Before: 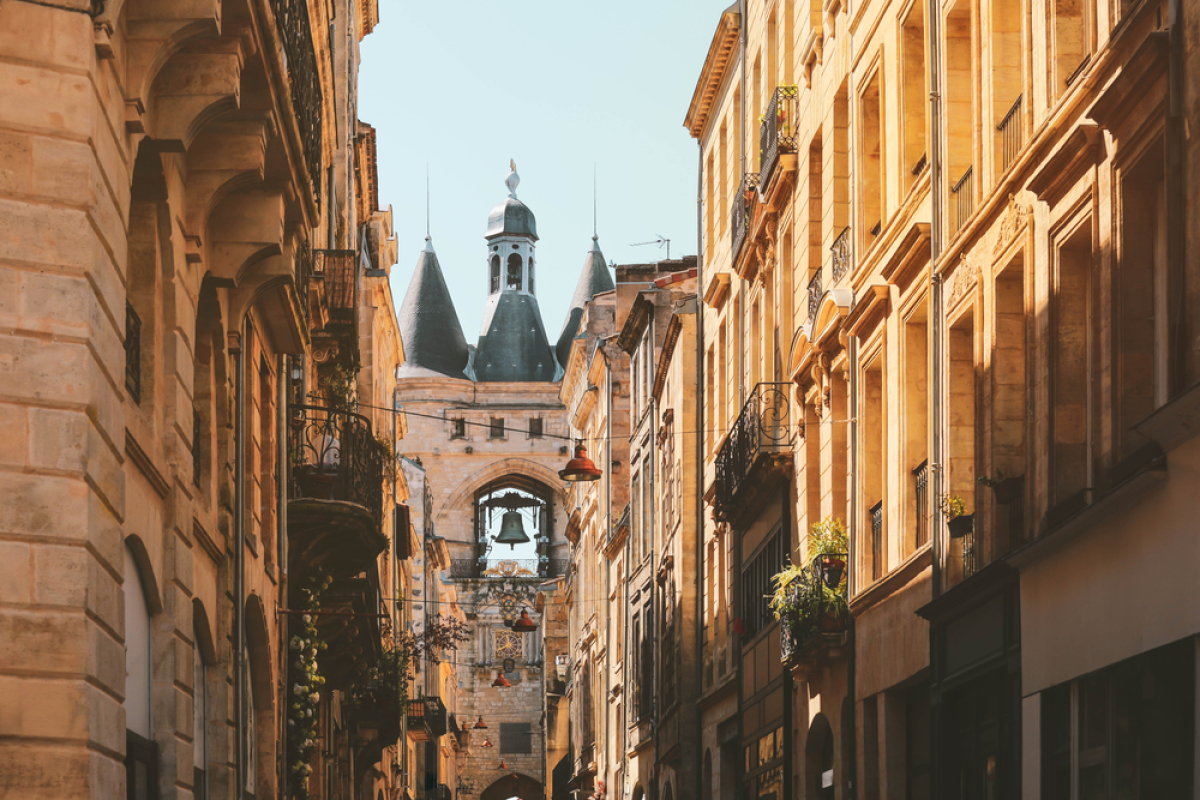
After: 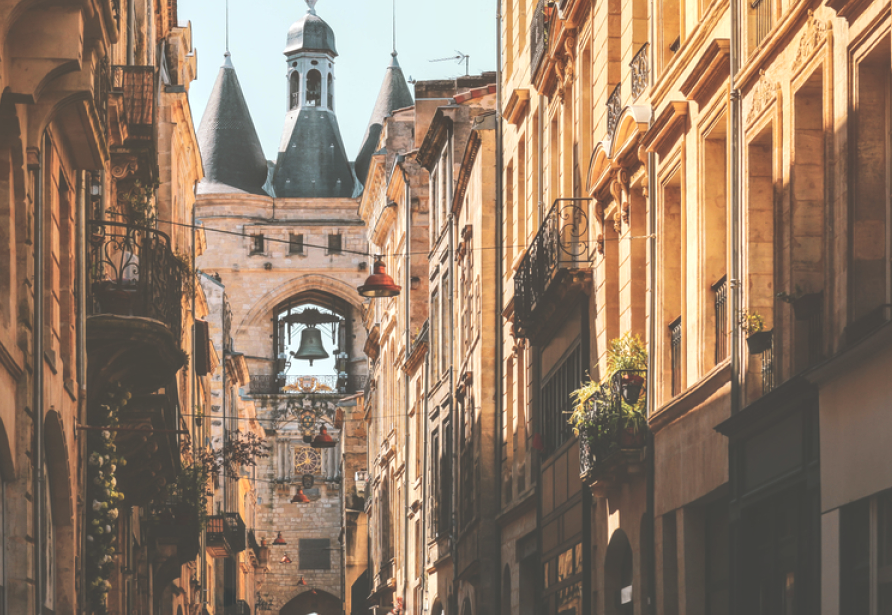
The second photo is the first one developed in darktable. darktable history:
crop: left 16.822%, top 23.054%, right 8.801%
local contrast: on, module defaults
exposure: black level correction -0.039, exposure 0.062 EV, compensate highlight preservation false
